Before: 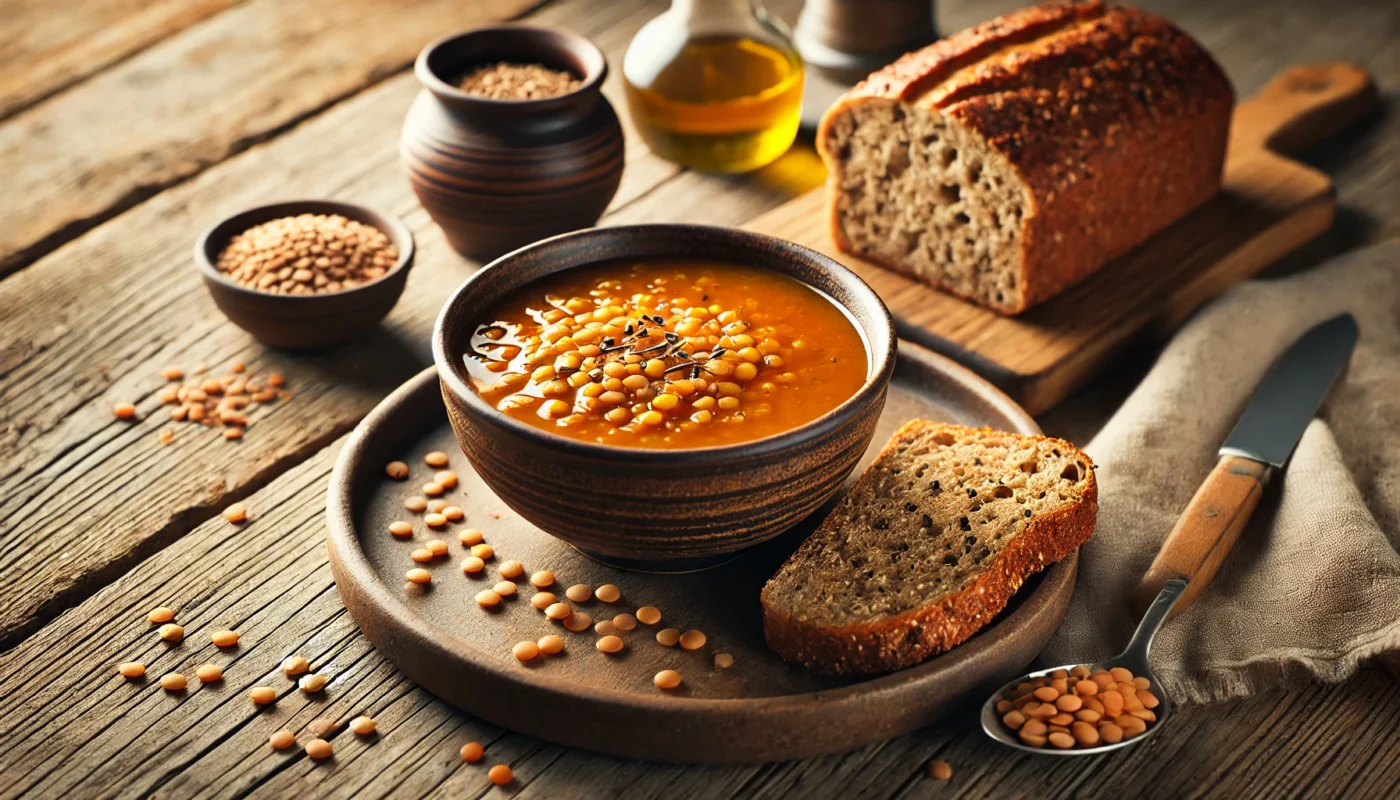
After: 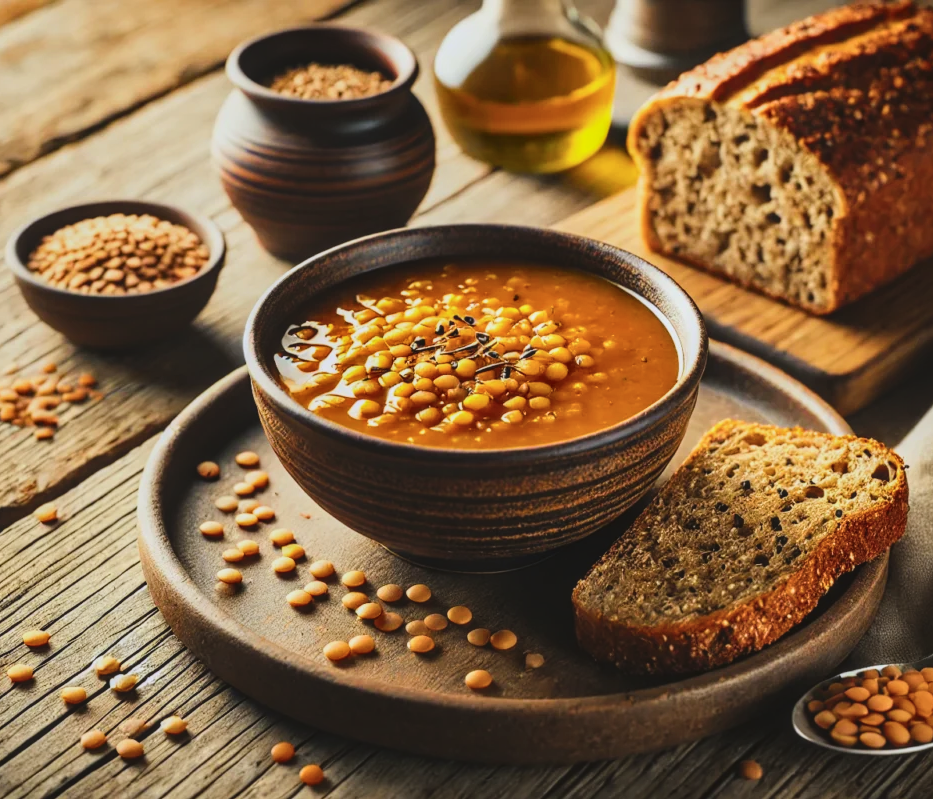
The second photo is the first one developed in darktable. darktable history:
color balance rgb: linear chroma grading › global chroma 15%, perceptual saturation grading › global saturation 30%
white balance: red 0.976, blue 1.04
crop and rotate: left 13.537%, right 19.796%
exposure: black level correction -0.015, exposure -0.5 EV, compensate highlight preservation false
contrast brightness saturation: contrast 0.06, brightness -0.01, saturation -0.23
local contrast: on, module defaults
tone curve: curves: ch0 [(0, 0.01) (0.052, 0.045) (0.136, 0.133) (0.29, 0.332) (0.453, 0.531) (0.676, 0.751) (0.89, 0.919) (1, 1)]; ch1 [(0, 0) (0.094, 0.081) (0.285, 0.299) (0.385, 0.403) (0.446, 0.443) (0.495, 0.496) (0.544, 0.552) (0.589, 0.612) (0.722, 0.728) (1, 1)]; ch2 [(0, 0) (0.257, 0.217) (0.43, 0.421) (0.498, 0.507) (0.531, 0.544) (0.56, 0.579) (0.625, 0.642) (1, 1)], color space Lab, independent channels, preserve colors none
